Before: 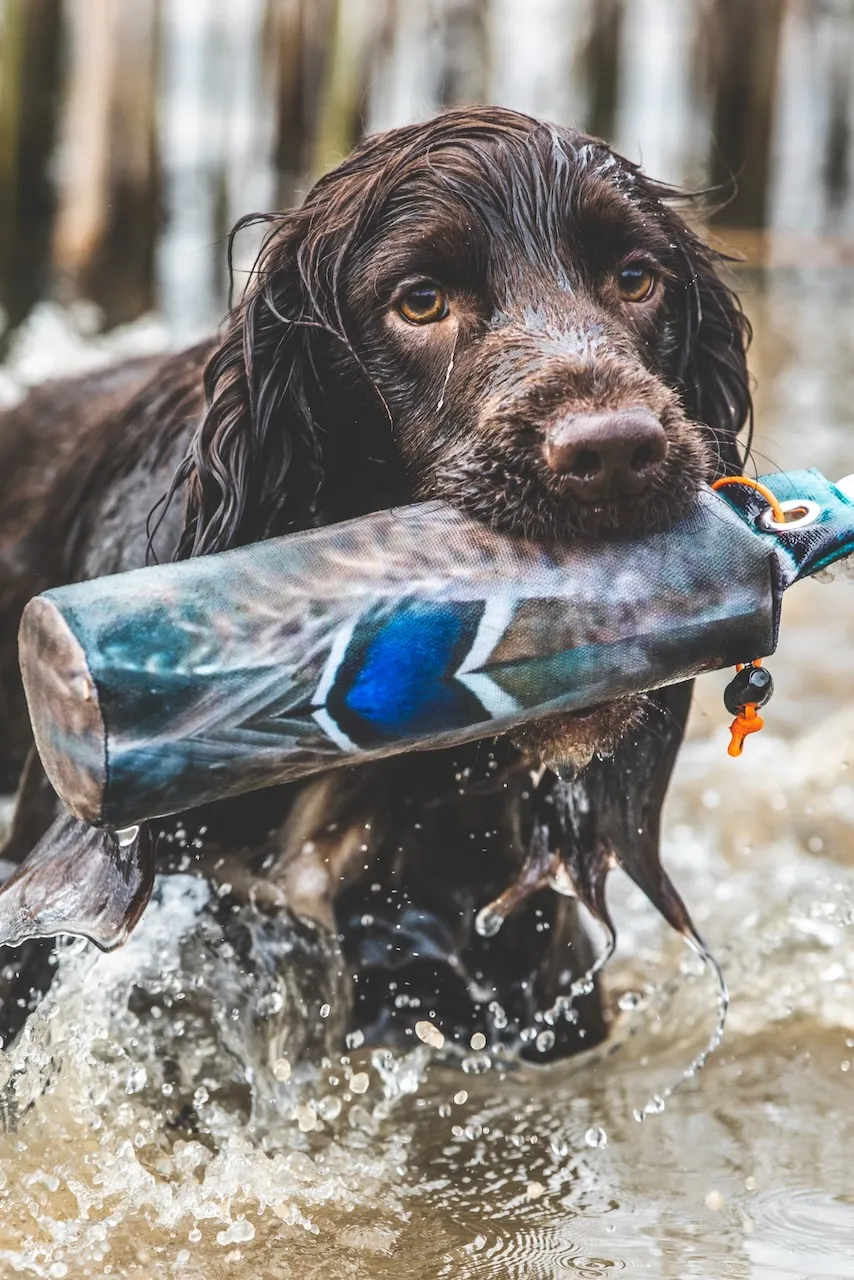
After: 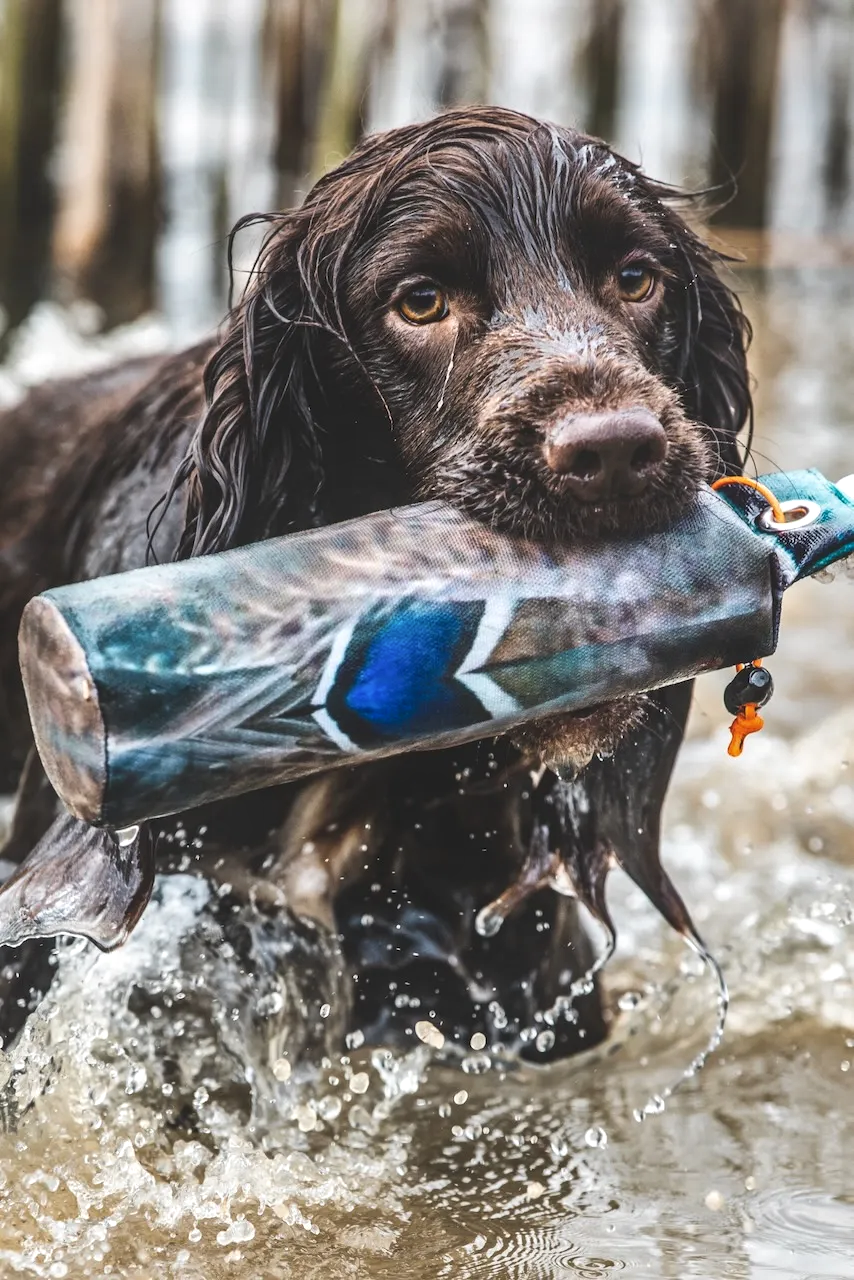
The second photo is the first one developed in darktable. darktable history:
contrast brightness saturation: saturation -0.049
shadows and highlights: shadows -87.2, highlights -36.85, highlights color adjustment 46.18%, soften with gaussian
local contrast: mode bilateral grid, contrast 30, coarseness 25, midtone range 0.2
